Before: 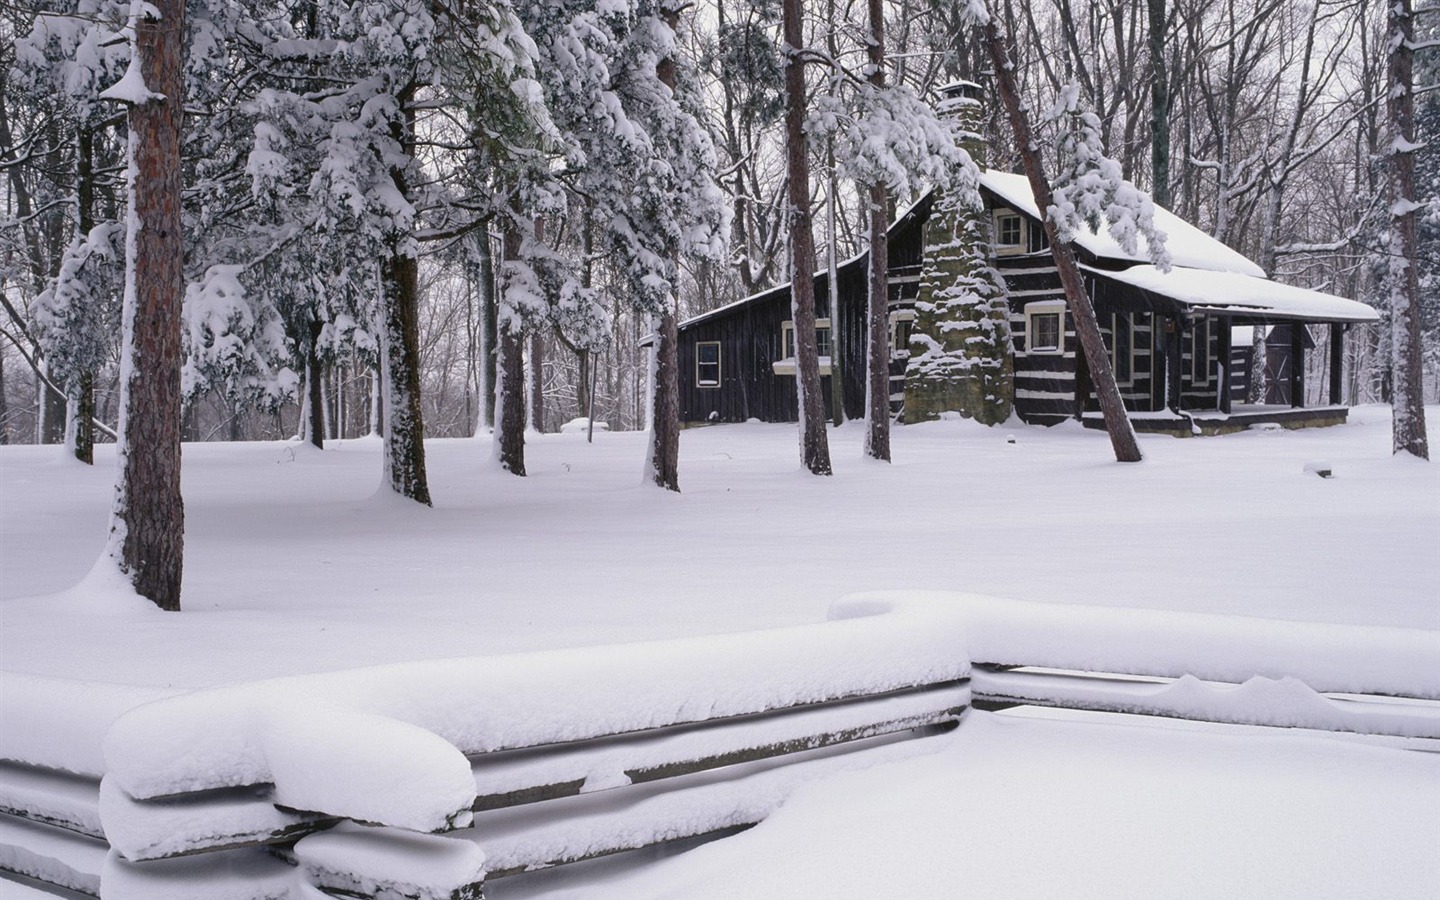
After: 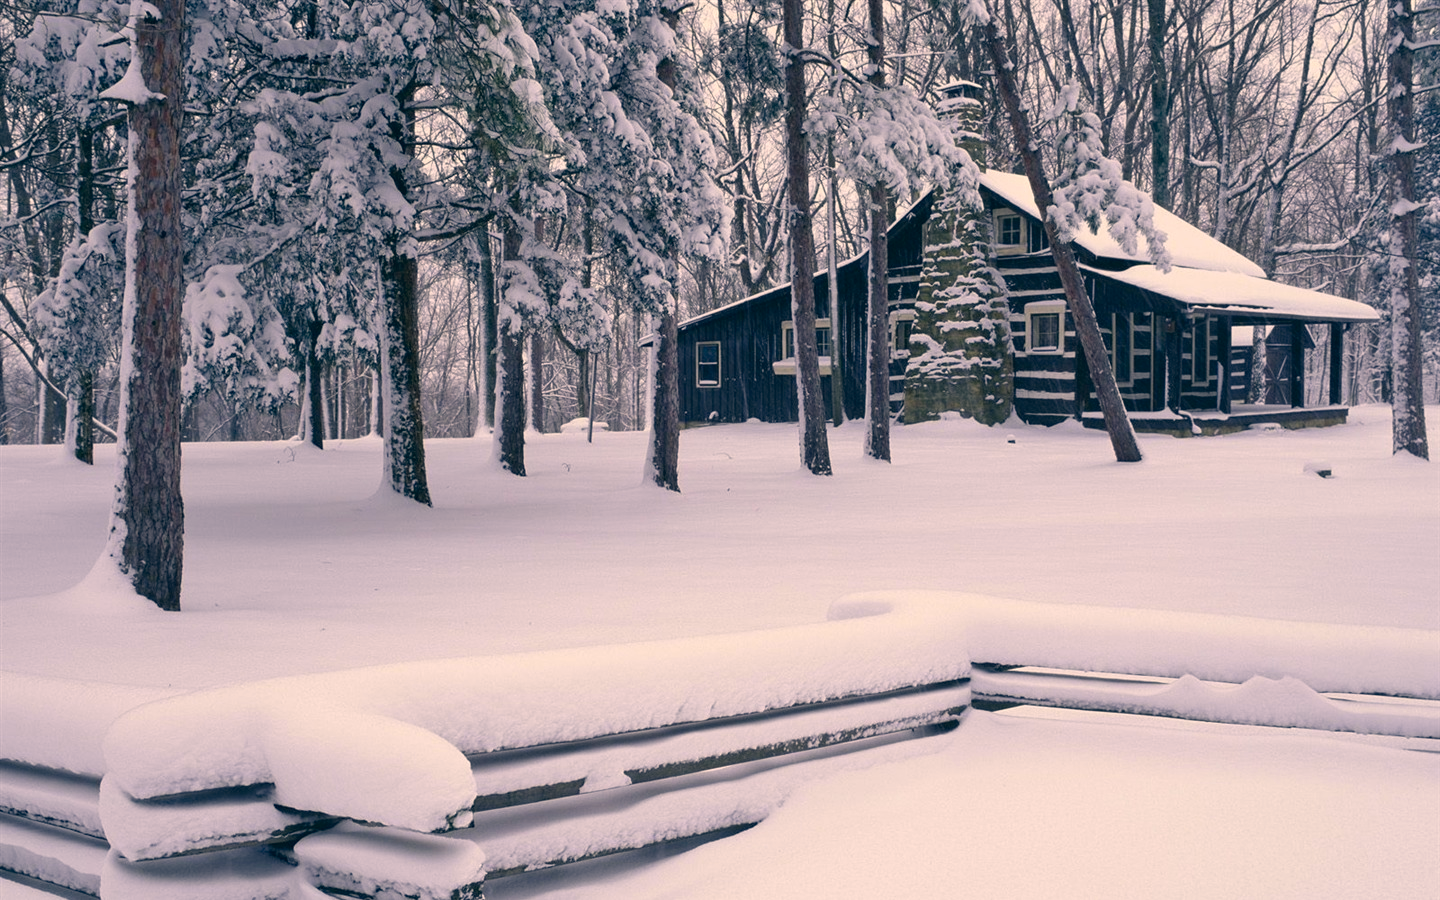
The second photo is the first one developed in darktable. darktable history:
color correction: highlights a* 10.33, highlights b* 14.71, shadows a* -9.76, shadows b* -14.87
haze removal: strength 0.103, adaptive false
